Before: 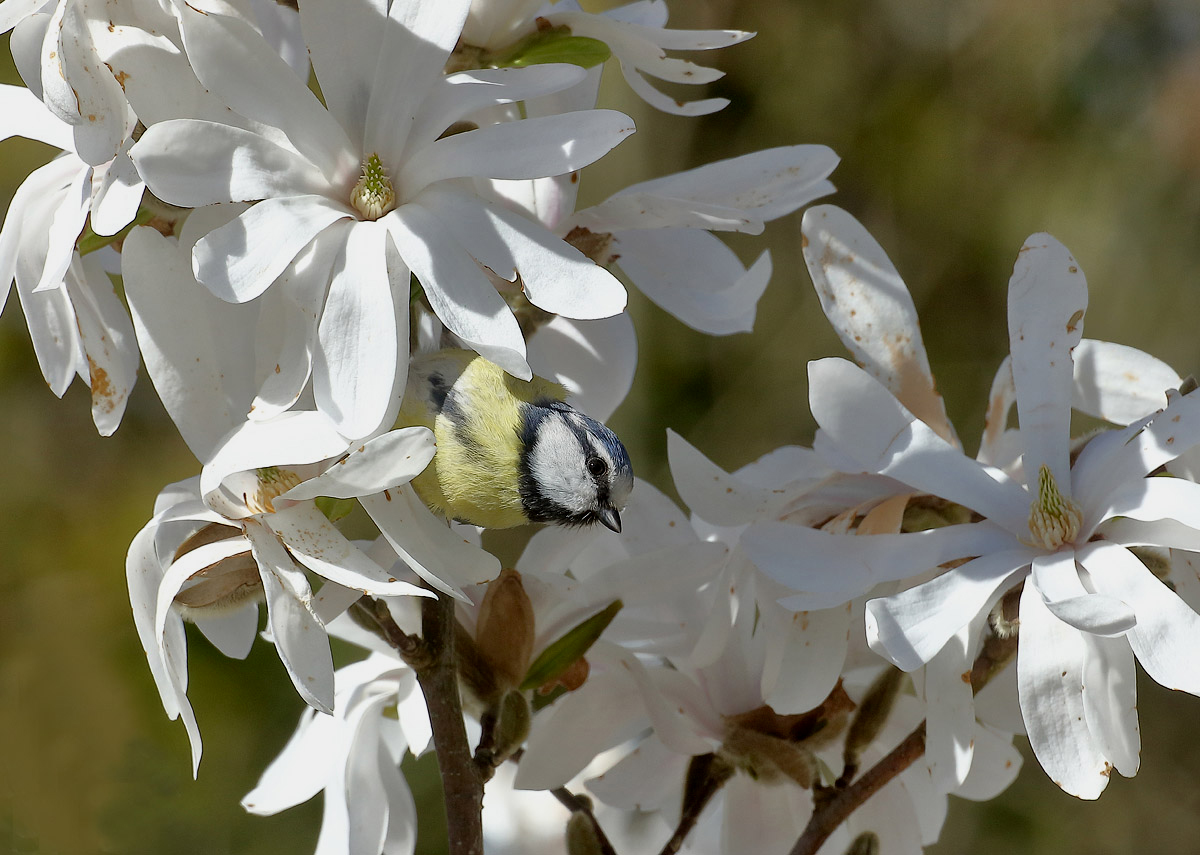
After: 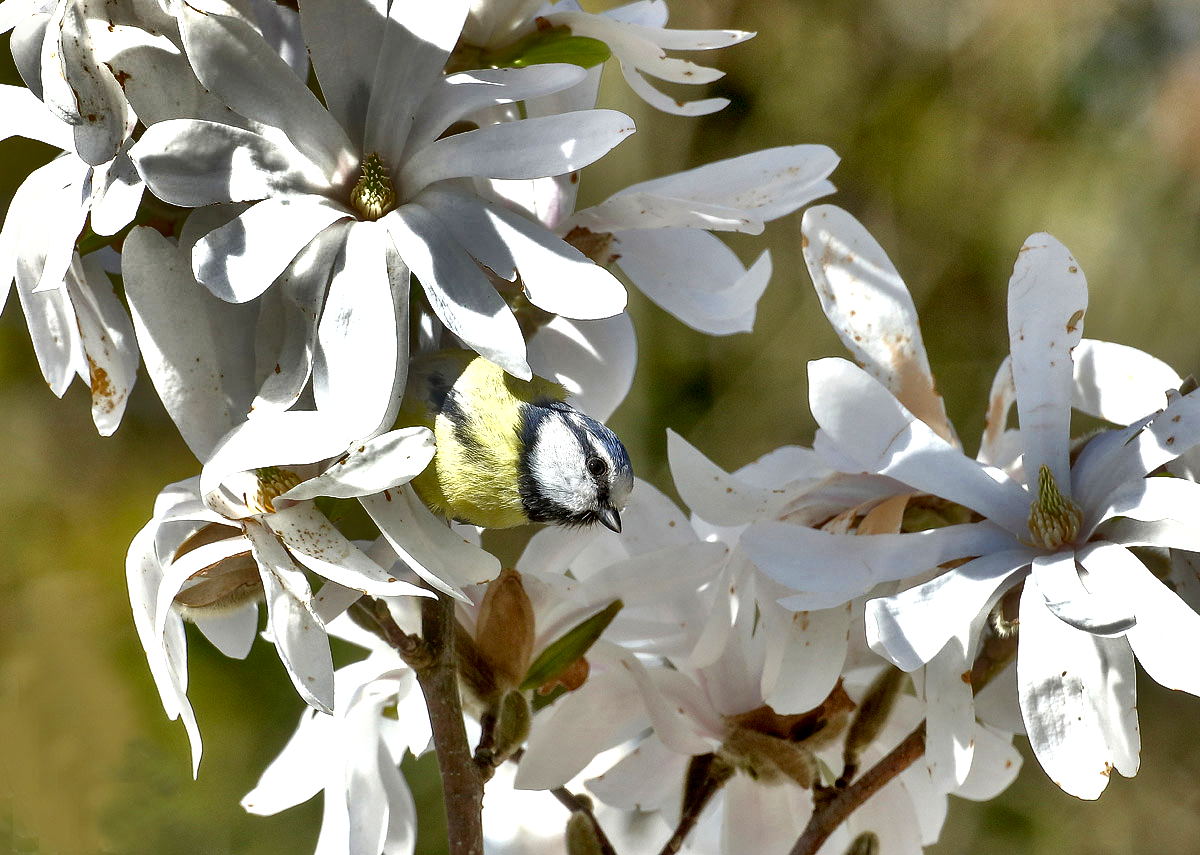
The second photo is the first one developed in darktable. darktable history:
shadows and highlights: shadows 24.5, highlights -78.15, soften with gaussian
exposure: black level correction 0.001, exposure 1 EV, compensate highlight preservation false
local contrast: on, module defaults
